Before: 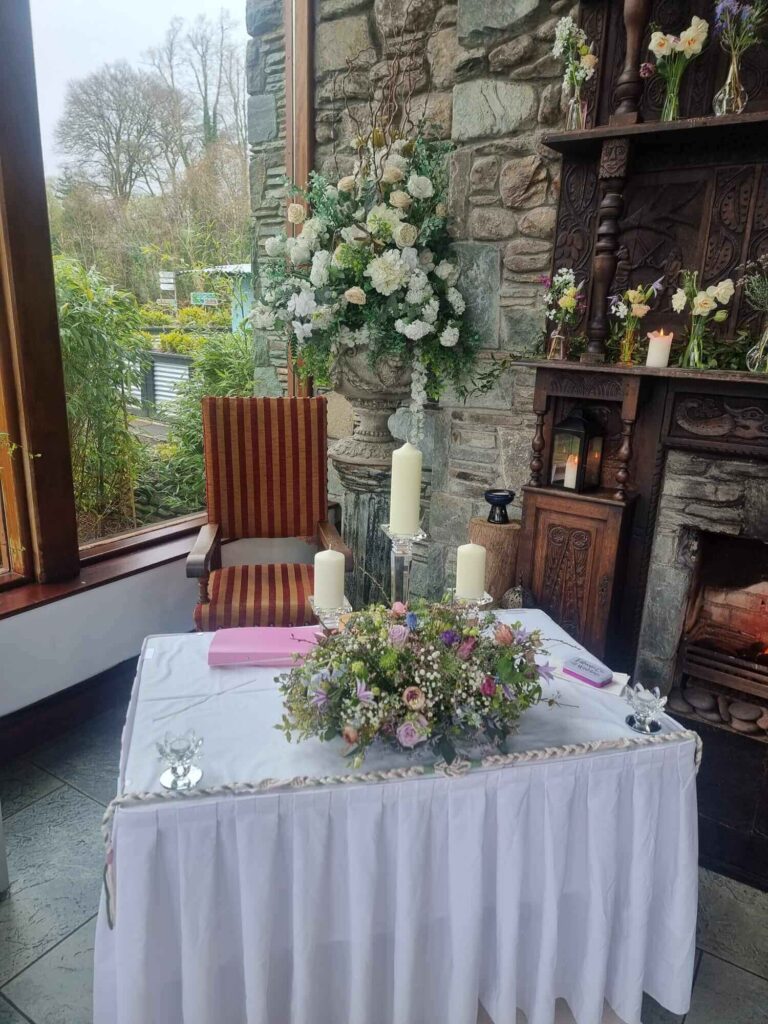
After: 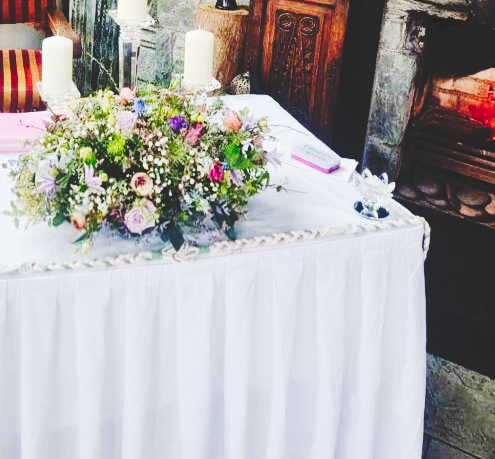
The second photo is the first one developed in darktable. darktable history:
crop and rotate: left 35.509%, top 50.238%, bottom 4.934%
base curve: curves: ch0 [(0, 0) (0.028, 0.03) (0.121, 0.232) (0.46, 0.748) (0.859, 0.968) (1, 1)], preserve colors none
tone curve: curves: ch0 [(0, 0) (0.003, 0.145) (0.011, 0.15) (0.025, 0.15) (0.044, 0.156) (0.069, 0.161) (0.1, 0.169) (0.136, 0.175) (0.177, 0.184) (0.224, 0.196) (0.277, 0.234) (0.335, 0.291) (0.399, 0.391) (0.468, 0.505) (0.543, 0.633) (0.623, 0.742) (0.709, 0.826) (0.801, 0.882) (0.898, 0.93) (1, 1)], preserve colors none
